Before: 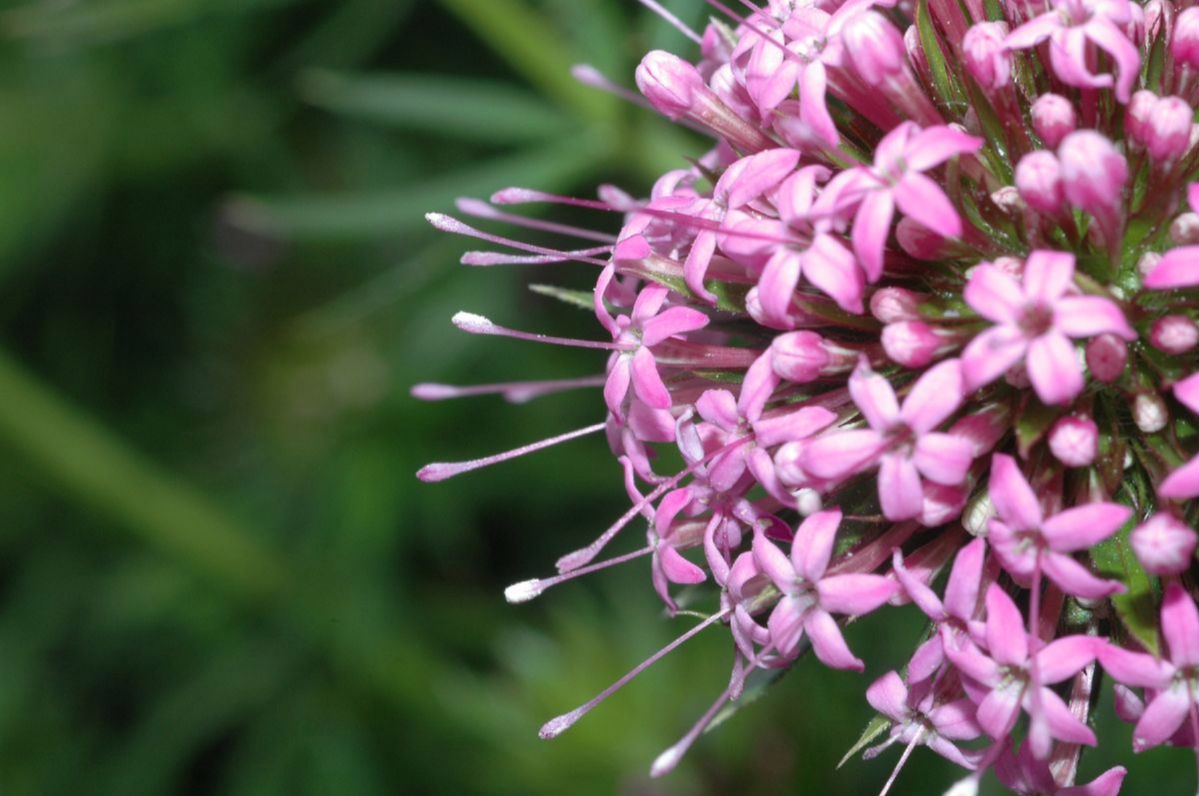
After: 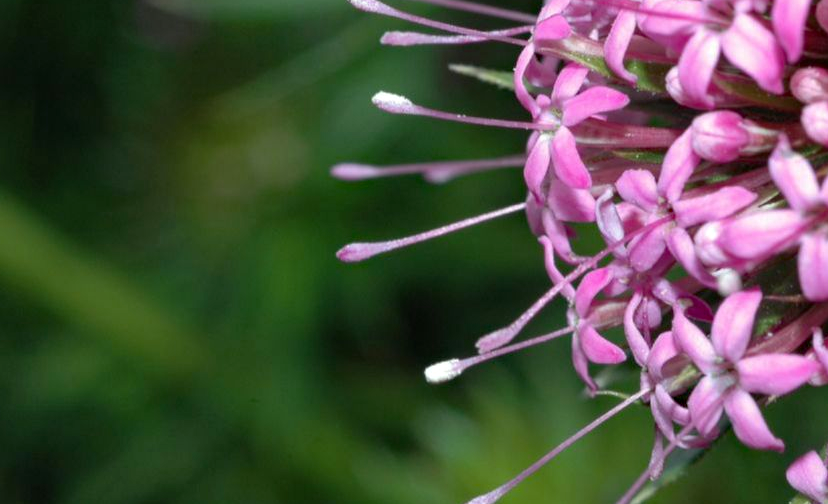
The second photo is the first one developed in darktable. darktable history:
tone equalizer: edges refinement/feathering 500, mask exposure compensation -1.57 EV, preserve details no
haze removal: strength 0.288, distance 0.253, compatibility mode true, adaptive false
crop: left 6.673%, top 27.695%, right 24.2%, bottom 8.876%
